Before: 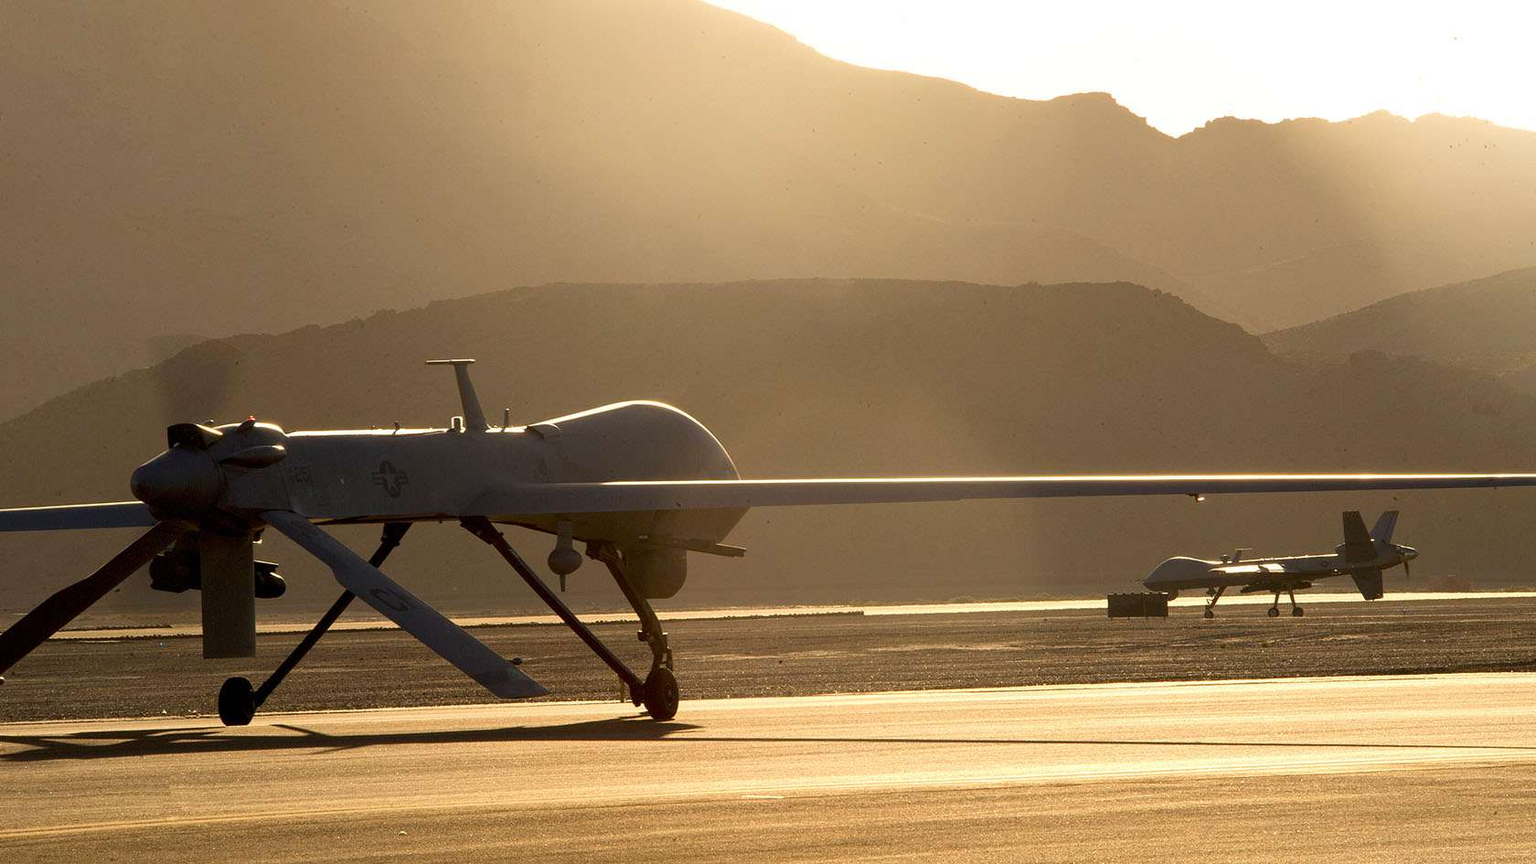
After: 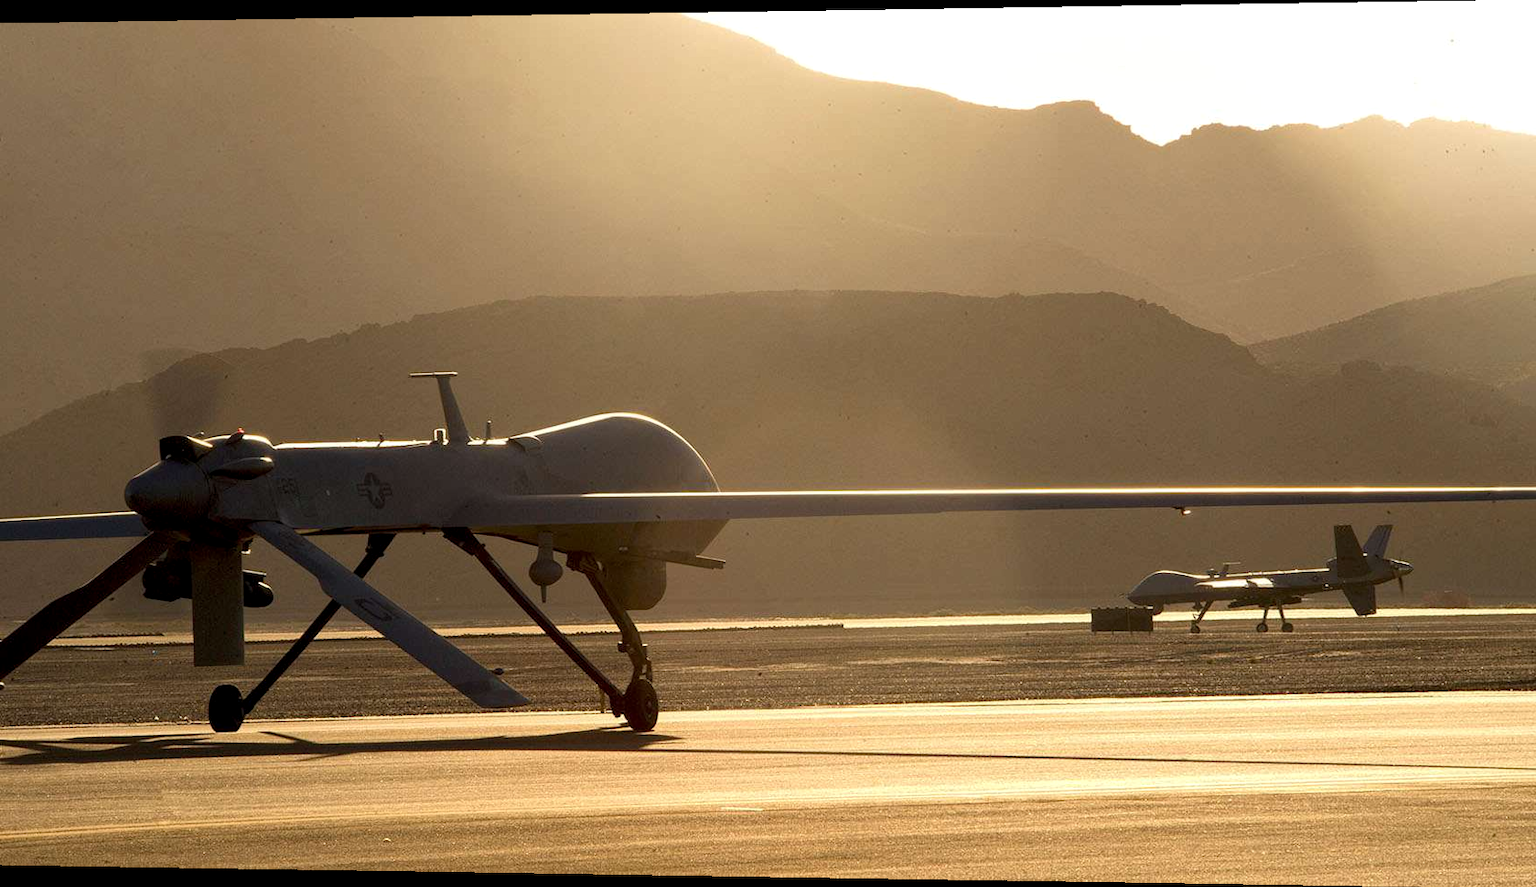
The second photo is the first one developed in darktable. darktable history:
rotate and perspective: lens shift (horizontal) -0.055, automatic cropping off
local contrast: highlights 100%, shadows 100%, detail 120%, midtone range 0.2
